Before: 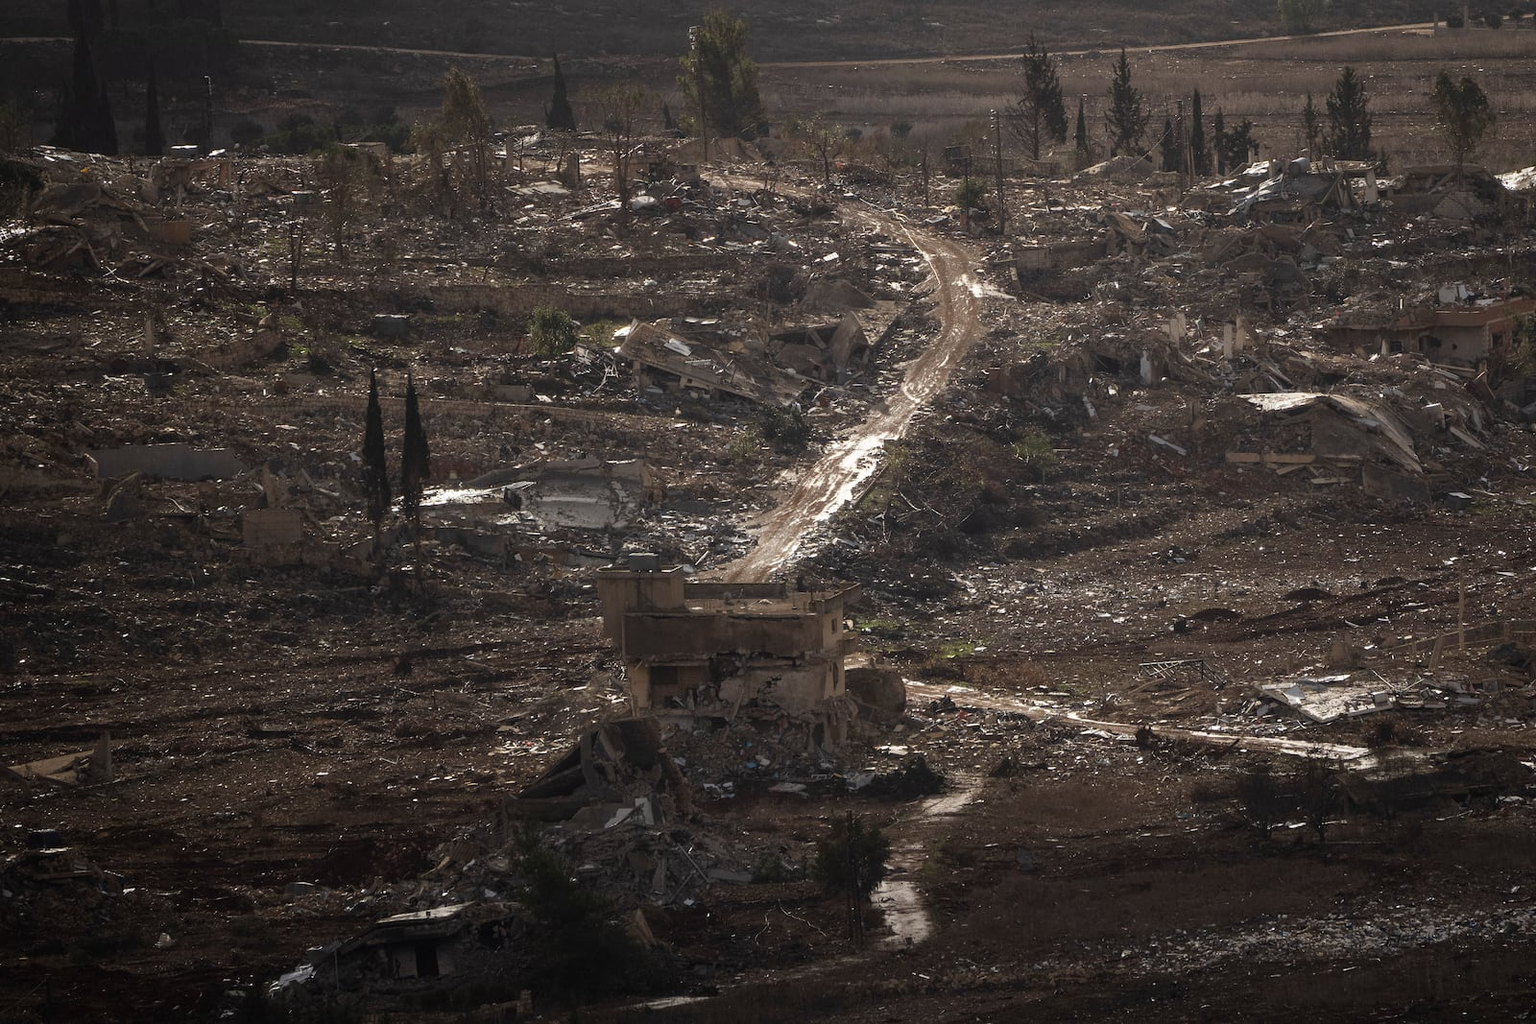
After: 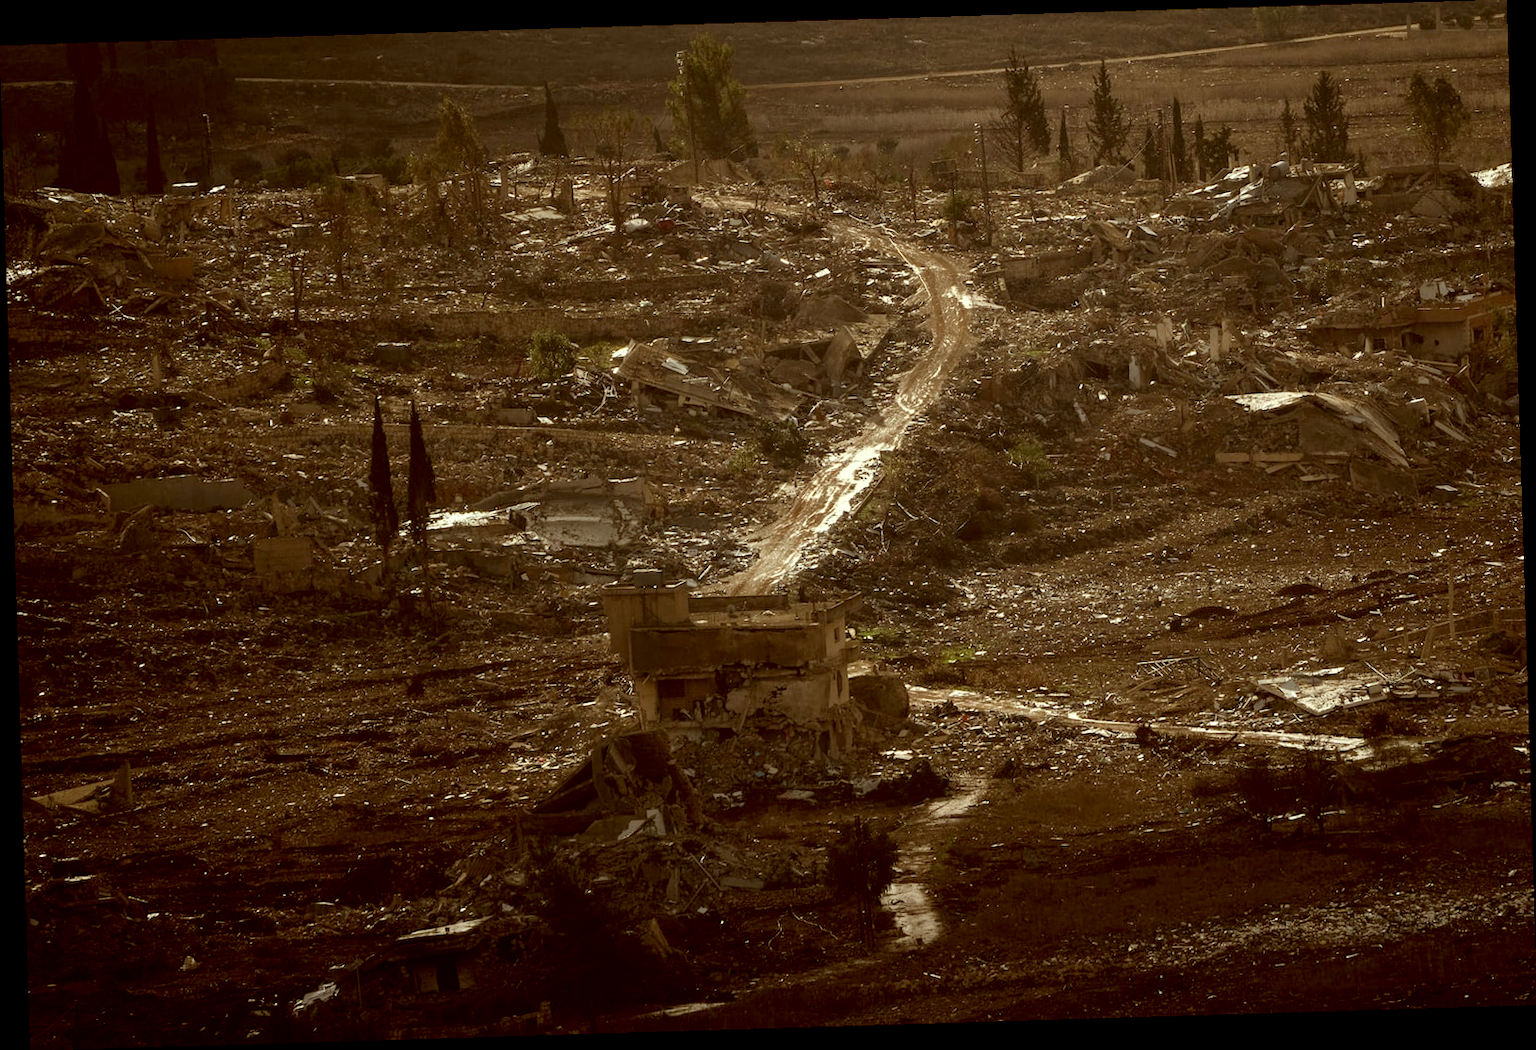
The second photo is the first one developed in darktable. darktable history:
rotate and perspective: rotation -1.75°, automatic cropping off
exposure: black level correction 0.007, exposure 0.093 EV, compensate highlight preservation false
color correction: highlights a* -5.94, highlights b* 9.48, shadows a* 10.12, shadows b* 23.94
